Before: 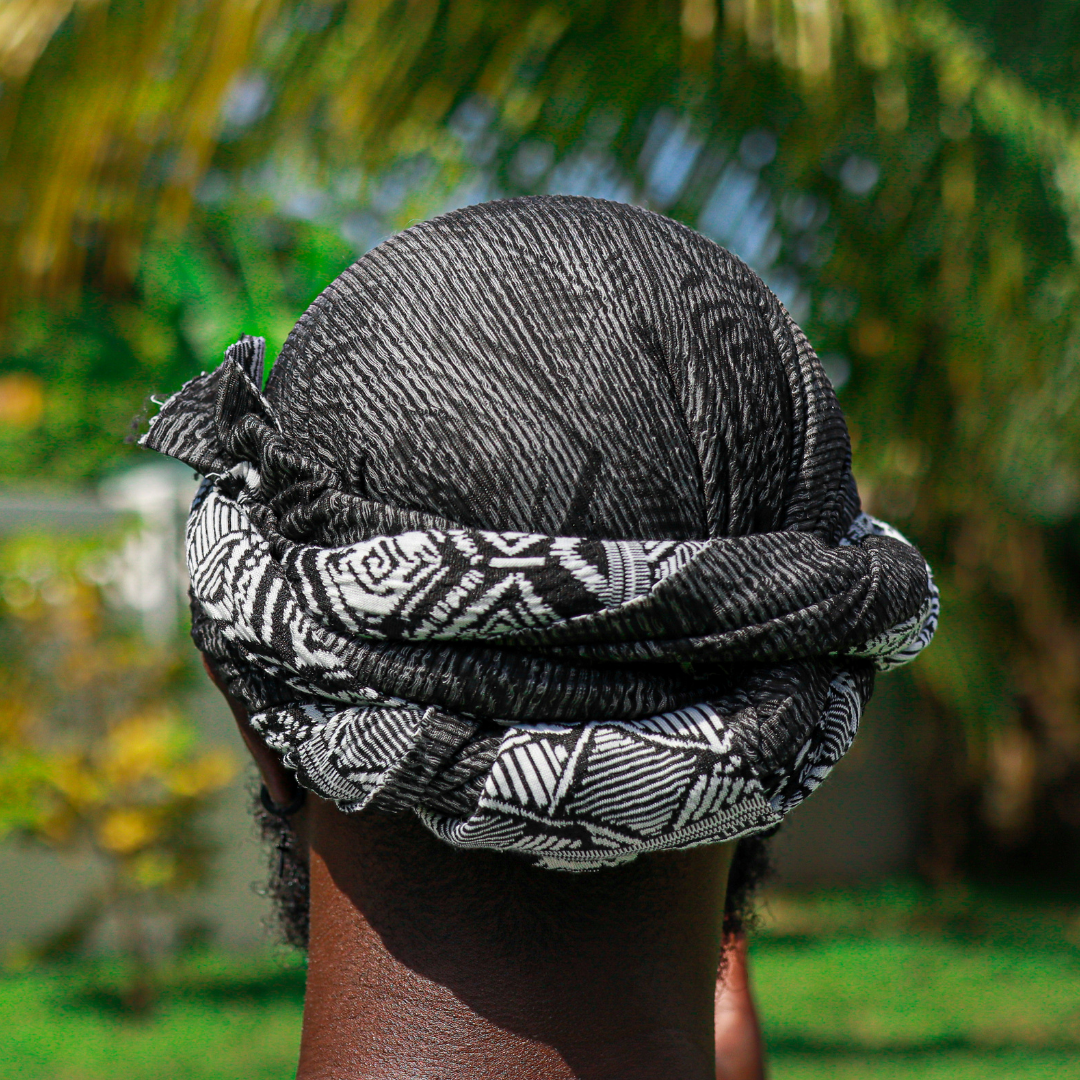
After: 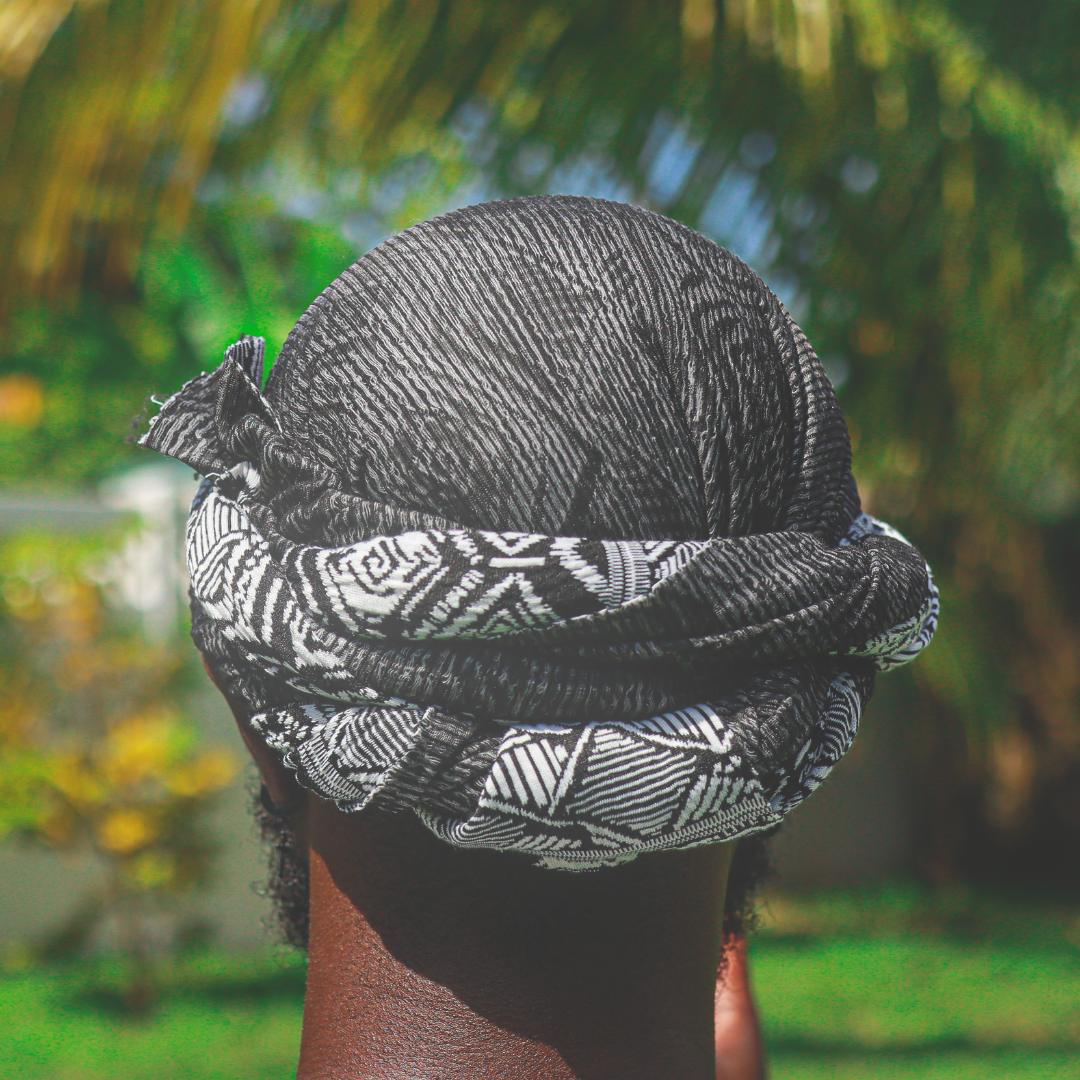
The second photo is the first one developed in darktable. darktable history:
bloom: threshold 82.5%, strength 16.25%
contrast brightness saturation: saturation 0.13
exposure: black level correction -0.028, compensate highlight preservation false
white balance: emerald 1
